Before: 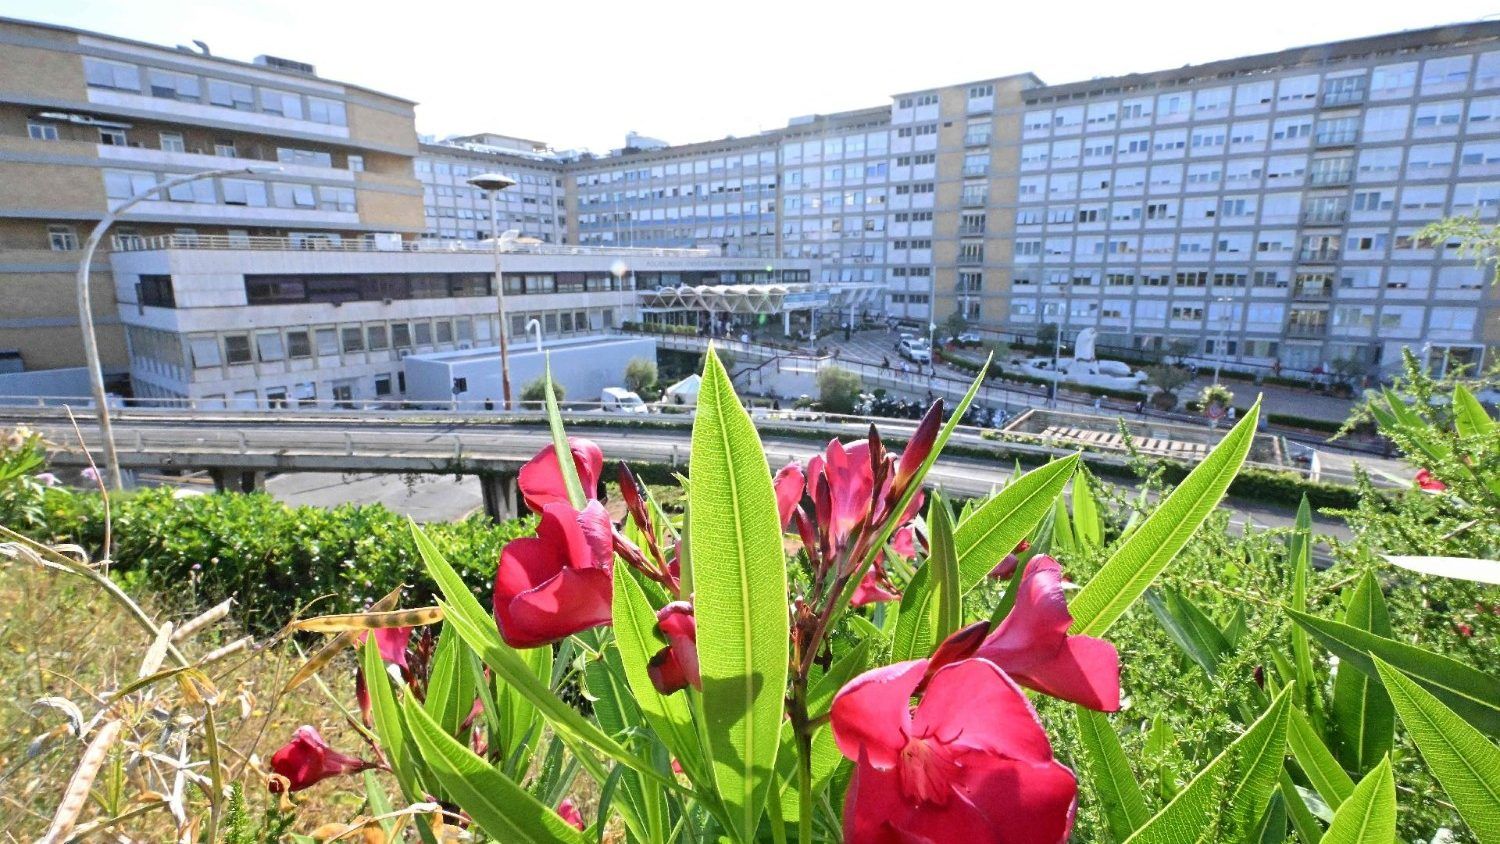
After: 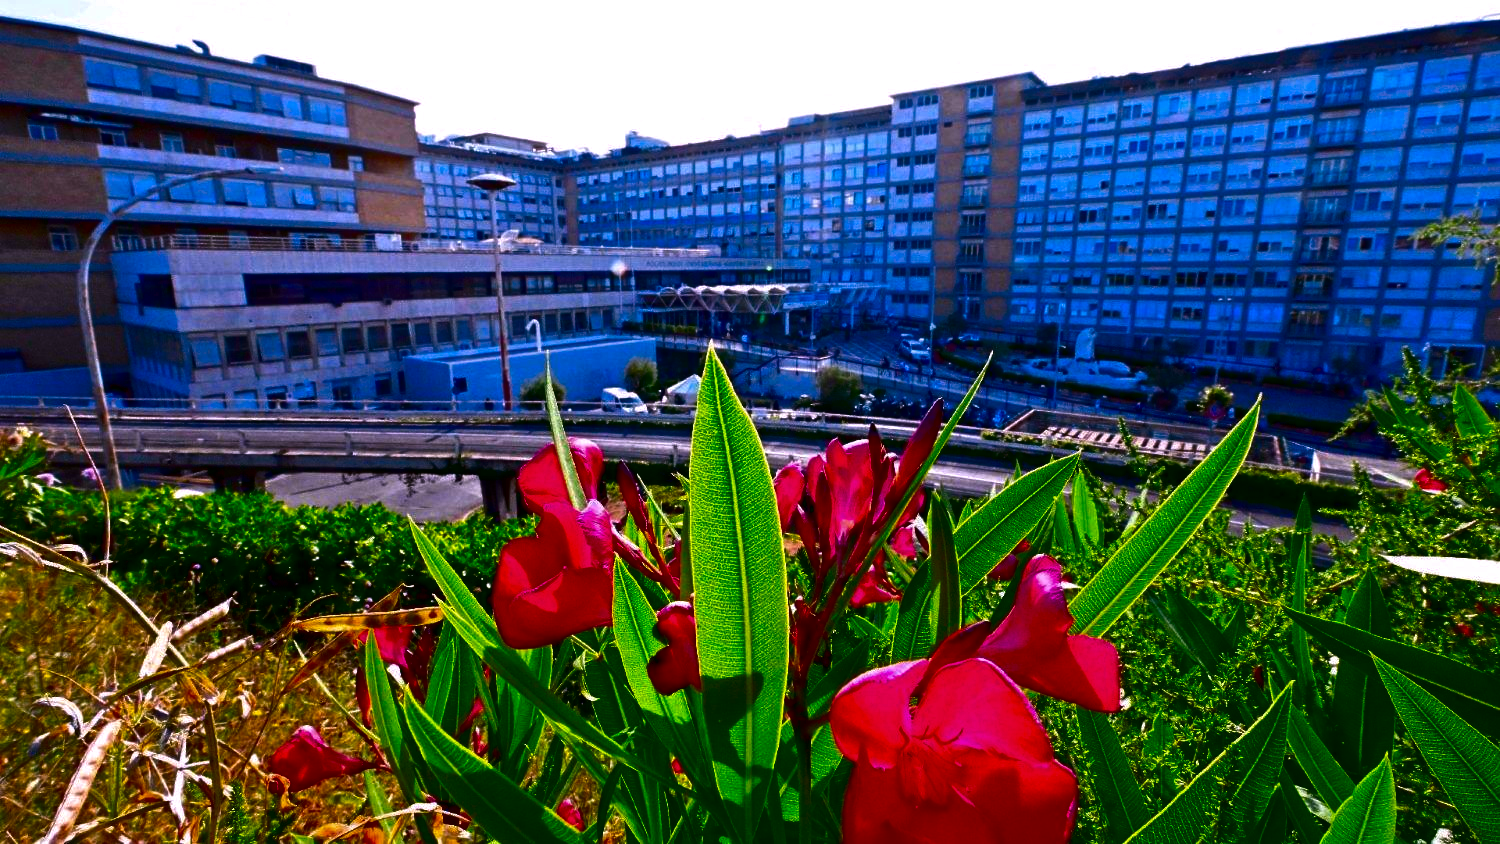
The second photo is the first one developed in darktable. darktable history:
white balance: red 1.05, blue 1.072
contrast brightness saturation: brightness -1, saturation 1
